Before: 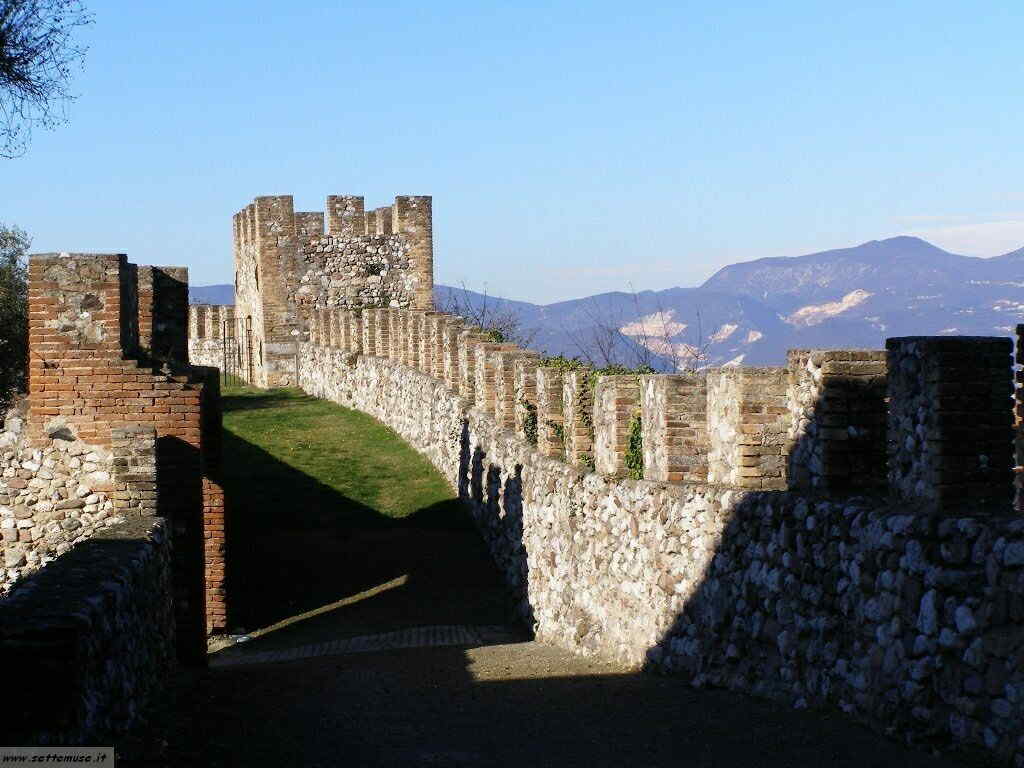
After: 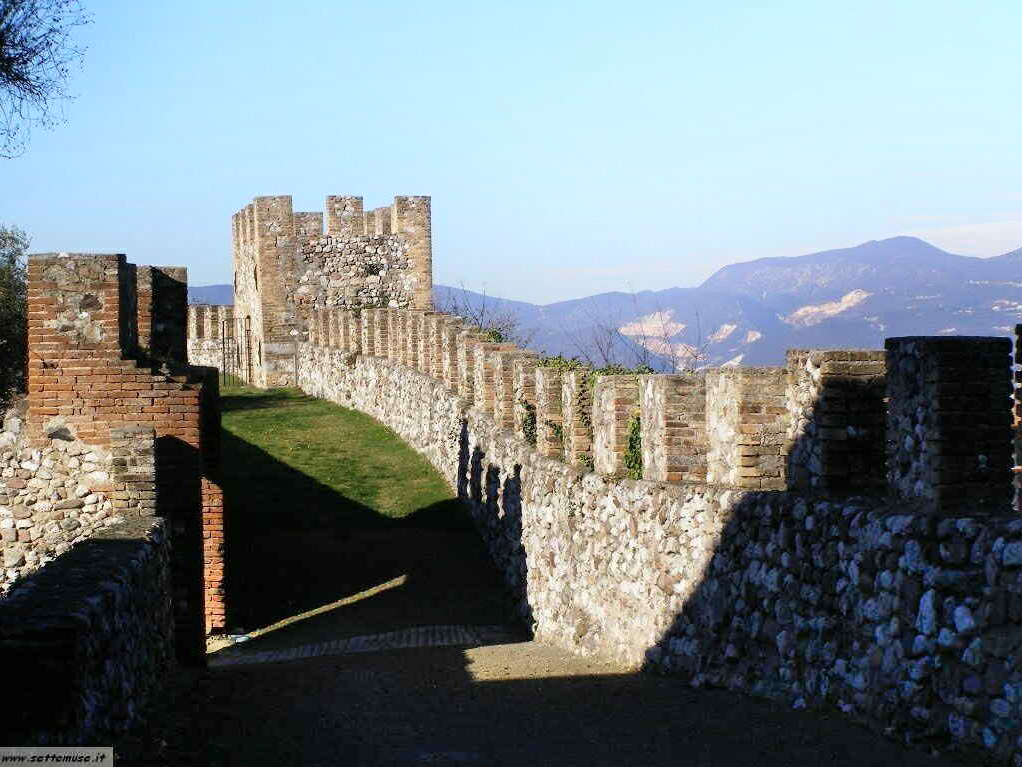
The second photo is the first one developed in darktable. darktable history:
shadows and highlights: highlights 71.57, soften with gaussian
crop and rotate: left 0.129%, bottom 0.011%
